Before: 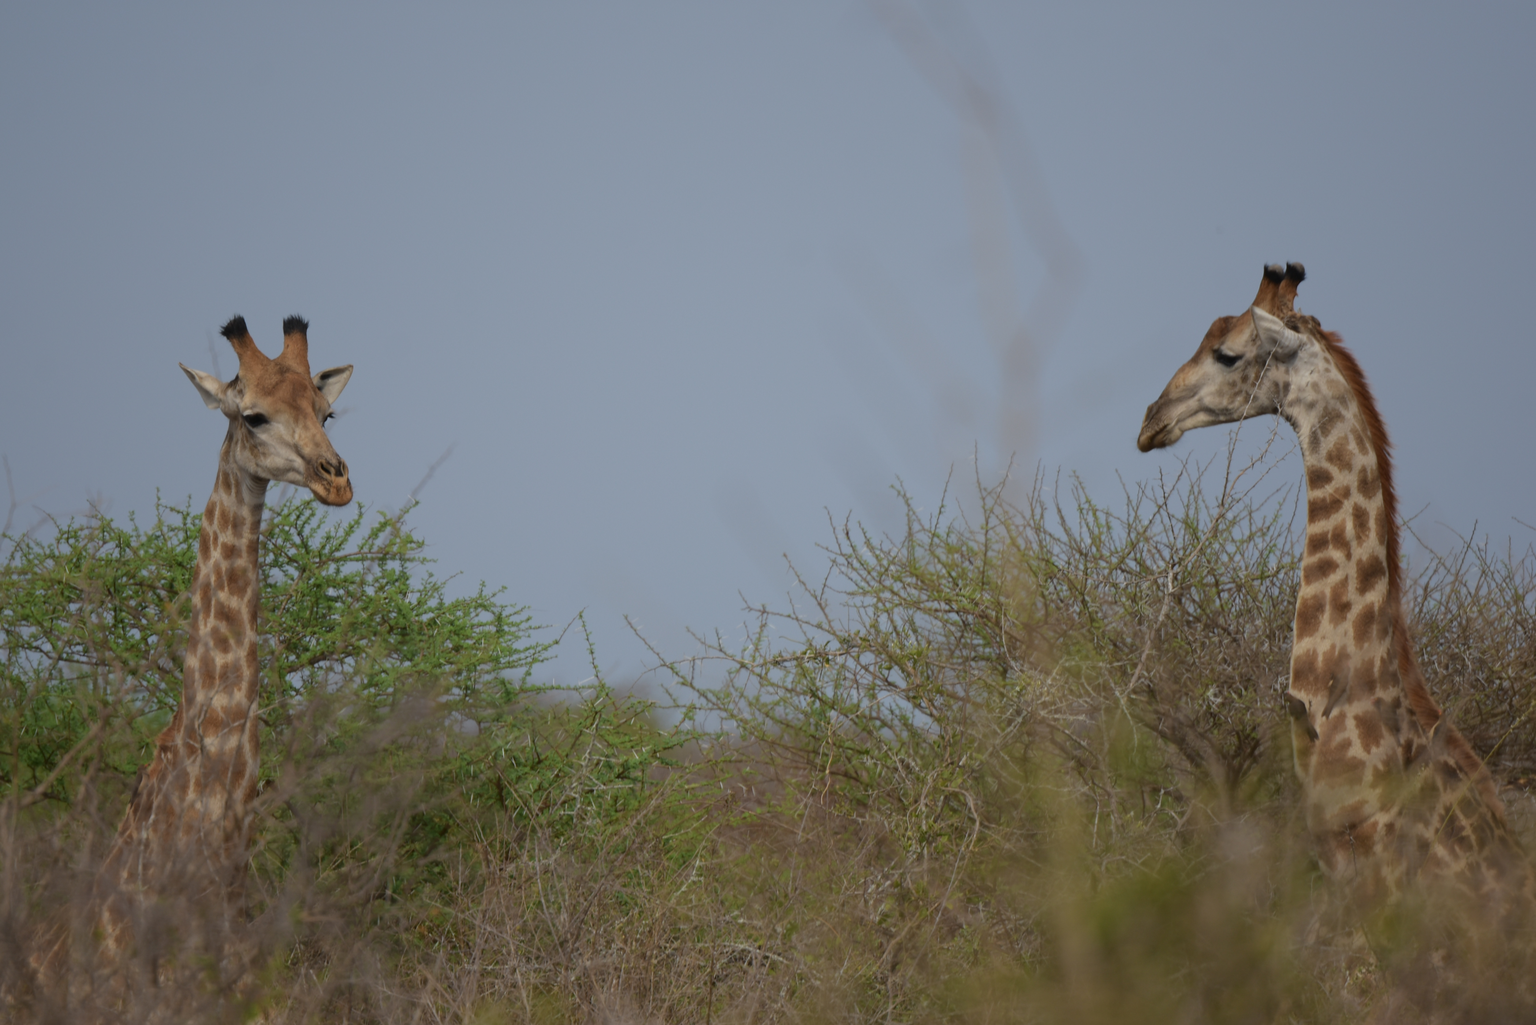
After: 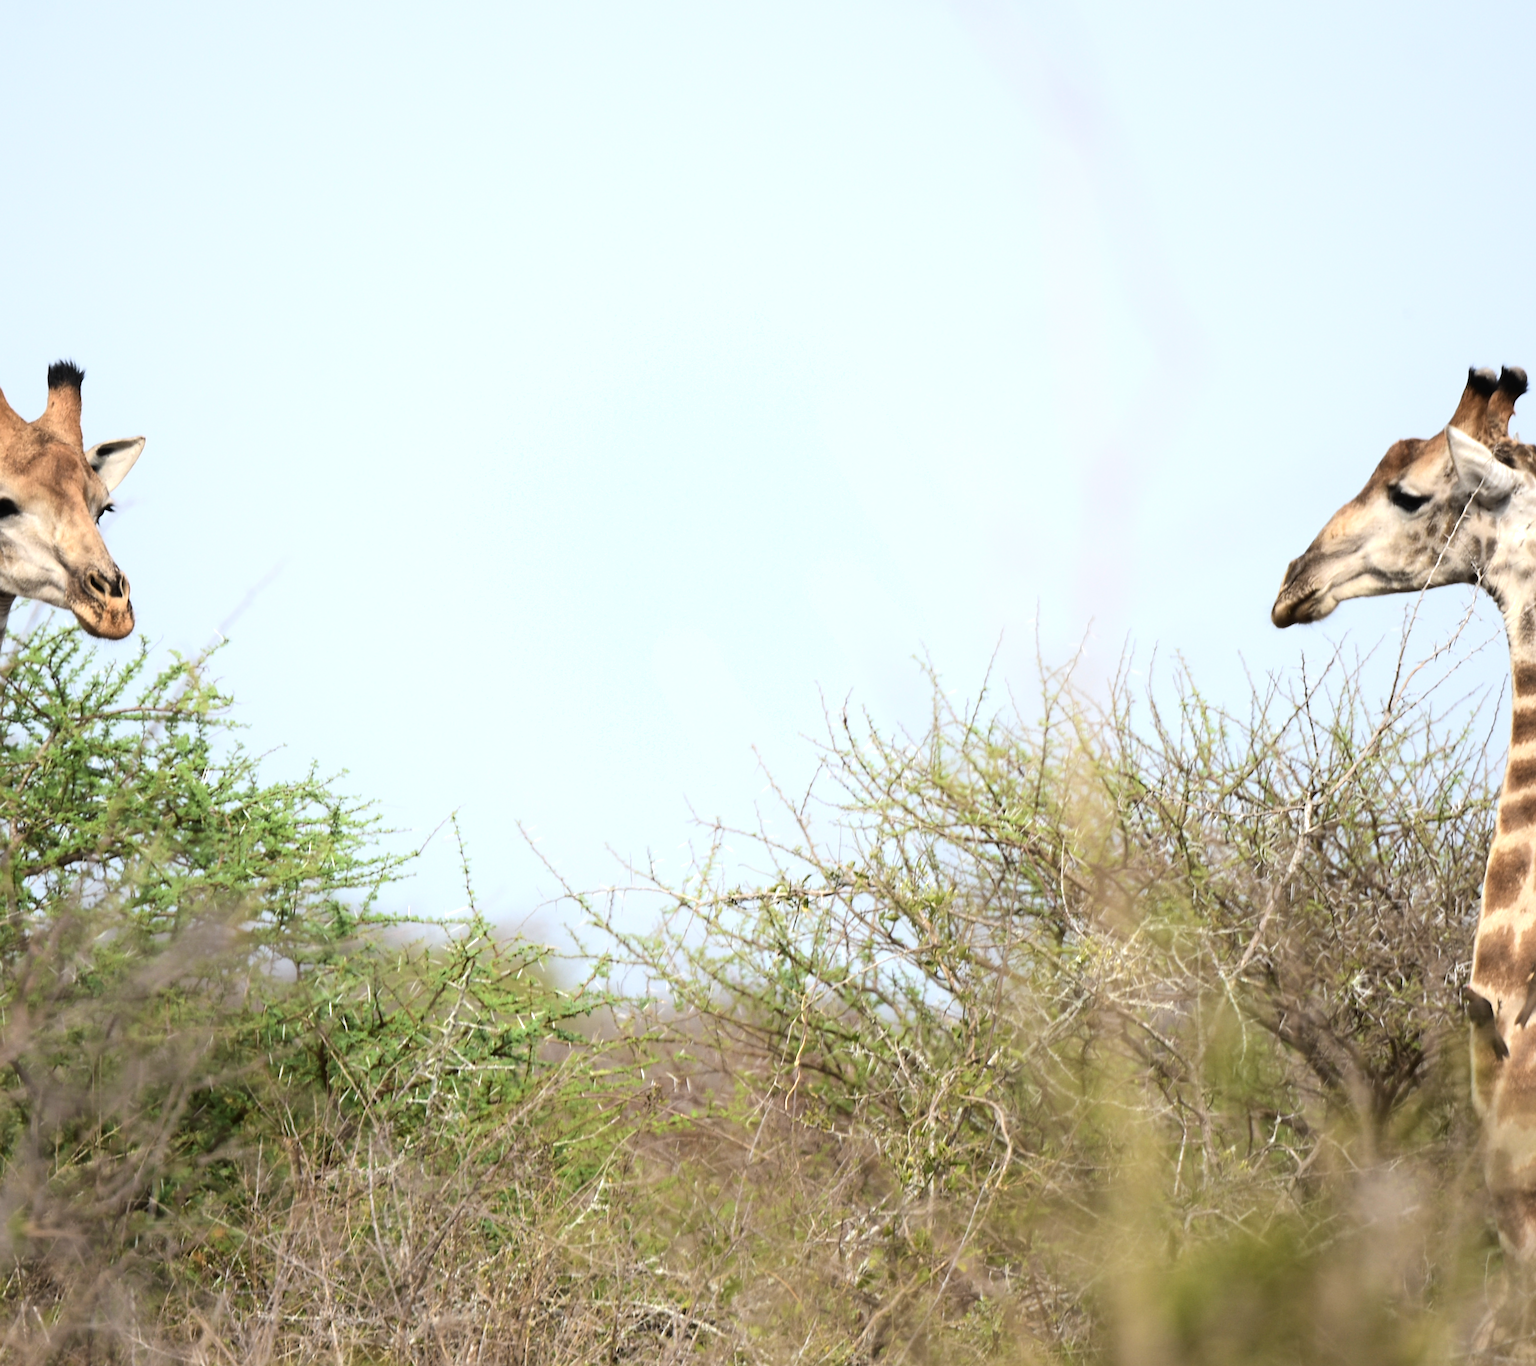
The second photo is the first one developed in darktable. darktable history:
shadows and highlights: shadows 0, highlights 40
exposure: black level correction 0, exposure 1 EV, compensate highlight preservation false
crop and rotate: angle -3.27°, left 14.277%, top 0.028%, right 10.766%, bottom 0.028%
rgb curve: curves: ch0 [(0, 0) (0.136, 0.078) (0.262, 0.245) (0.414, 0.42) (1, 1)], compensate middle gray true, preserve colors basic power
sharpen: amount 0.2
tone equalizer: -8 EV -0.75 EV, -7 EV -0.7 EV, -6 EV -0.6 EV, -5 EV -0.4 EV, -3 EV 0.4 EV, -2 EV 0.6 EV, -1 EV 0.7 EV, +0 EV 0.75 EV, edges refinement/feathering 500, mask exposure compensation -1.57 EV, preserve details no
